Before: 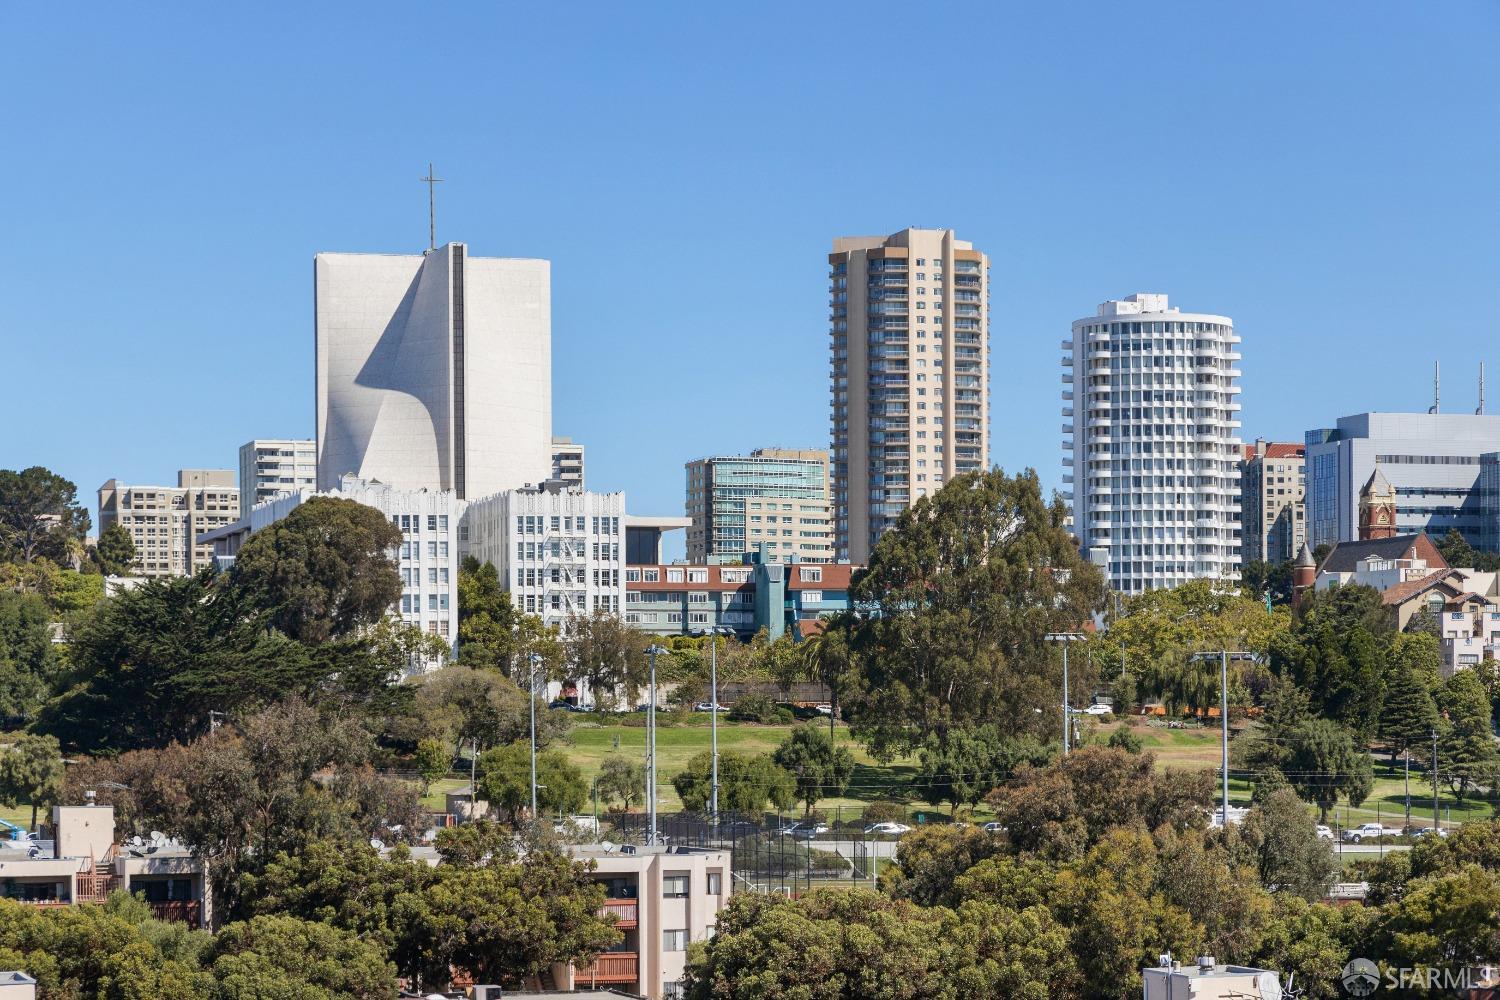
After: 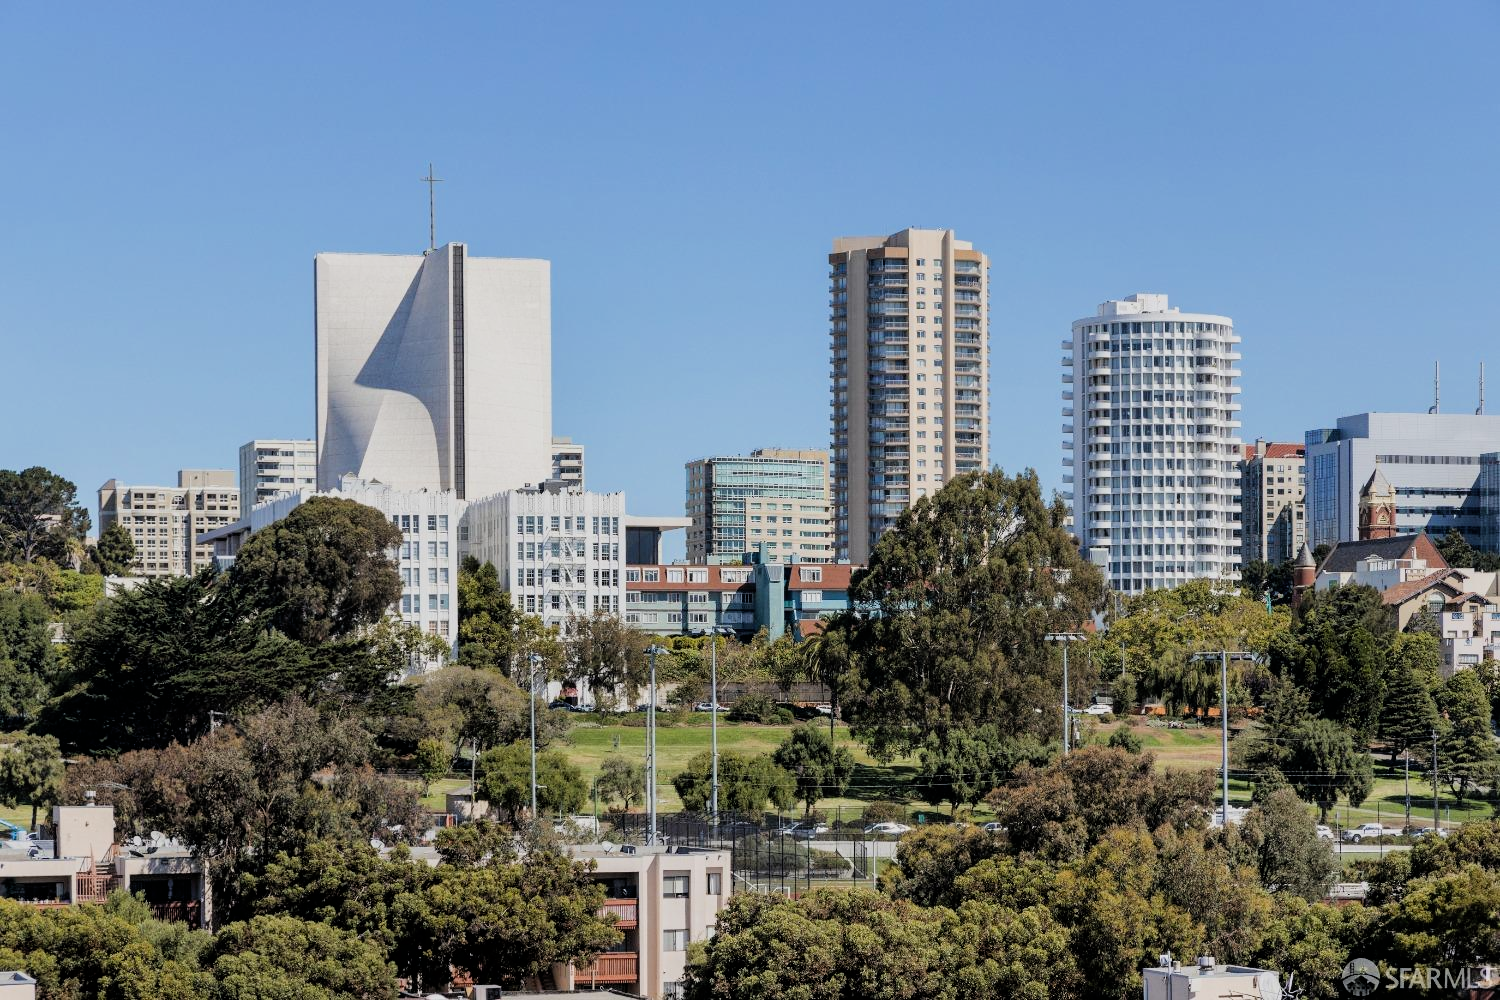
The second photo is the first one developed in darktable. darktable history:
filmic rgb: black relative exposure -7.77 EV, white relative exposure 4.38 EV, hardness 3.75, latitude 49.15%, contrast 1.101
